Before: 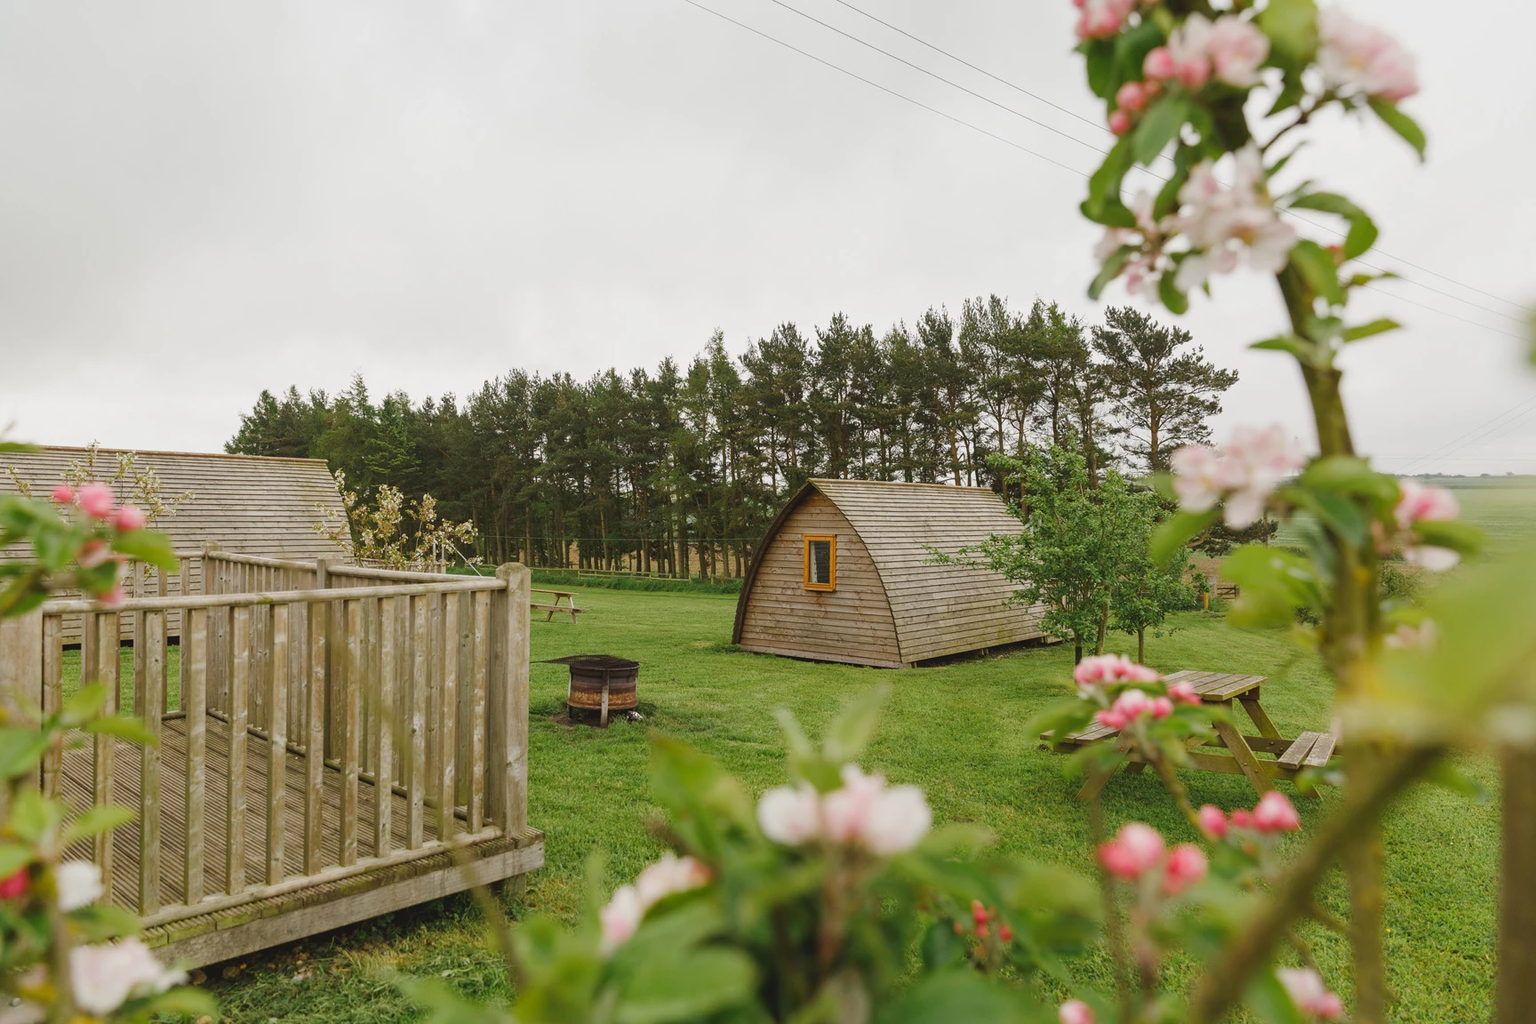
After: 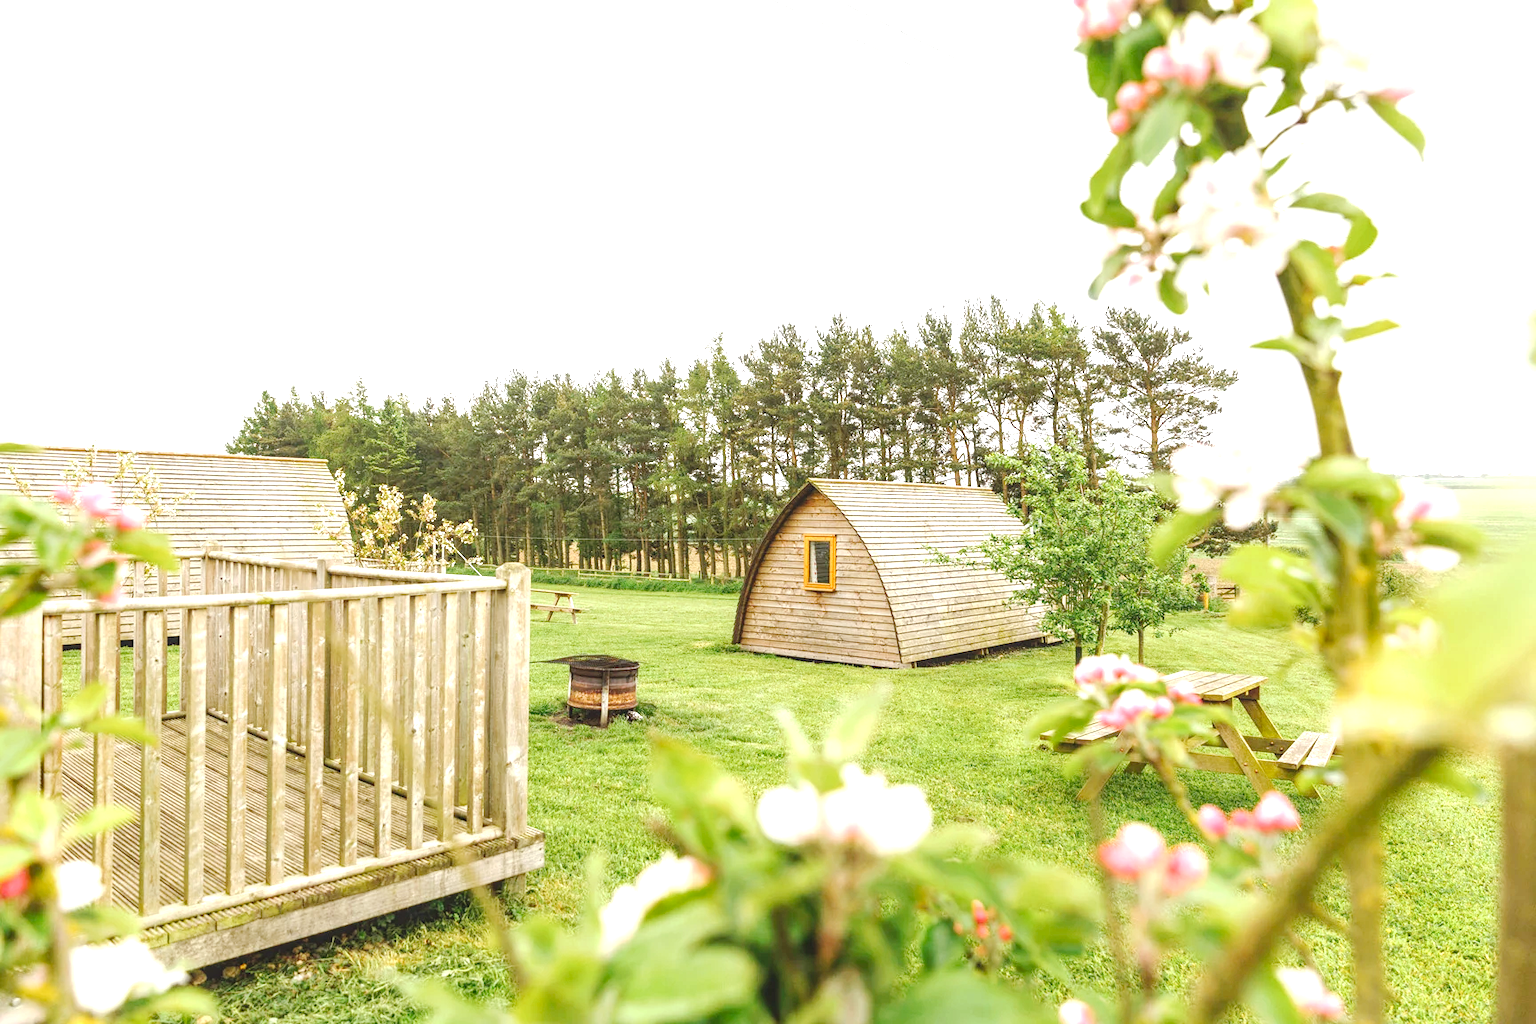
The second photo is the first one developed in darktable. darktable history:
local contrast: on, module defaults
tone curve: curves: ch0 [(0, 0) (0.003, 0.02) (0.011, 0.023) (0.025, 0.028) (0.044, 0.045) (0.069, 0.063) (0.1, 0.09) (0.136, 0.122) (0.177, 0.166) (0.224, 0.223) (0.277, 0.297) (0.335, 0.384) (0.399, 0.461) (0.468, 0.549) (0.543, 0.632) (0.623, 0.705) (0.709, 0.772) (0.801, 0.844) (0.898, 0.91) (1, 1)], preserve colors none
exposure: black level correction 0, exposure 1.438 EV, compensate highlight preservation false
